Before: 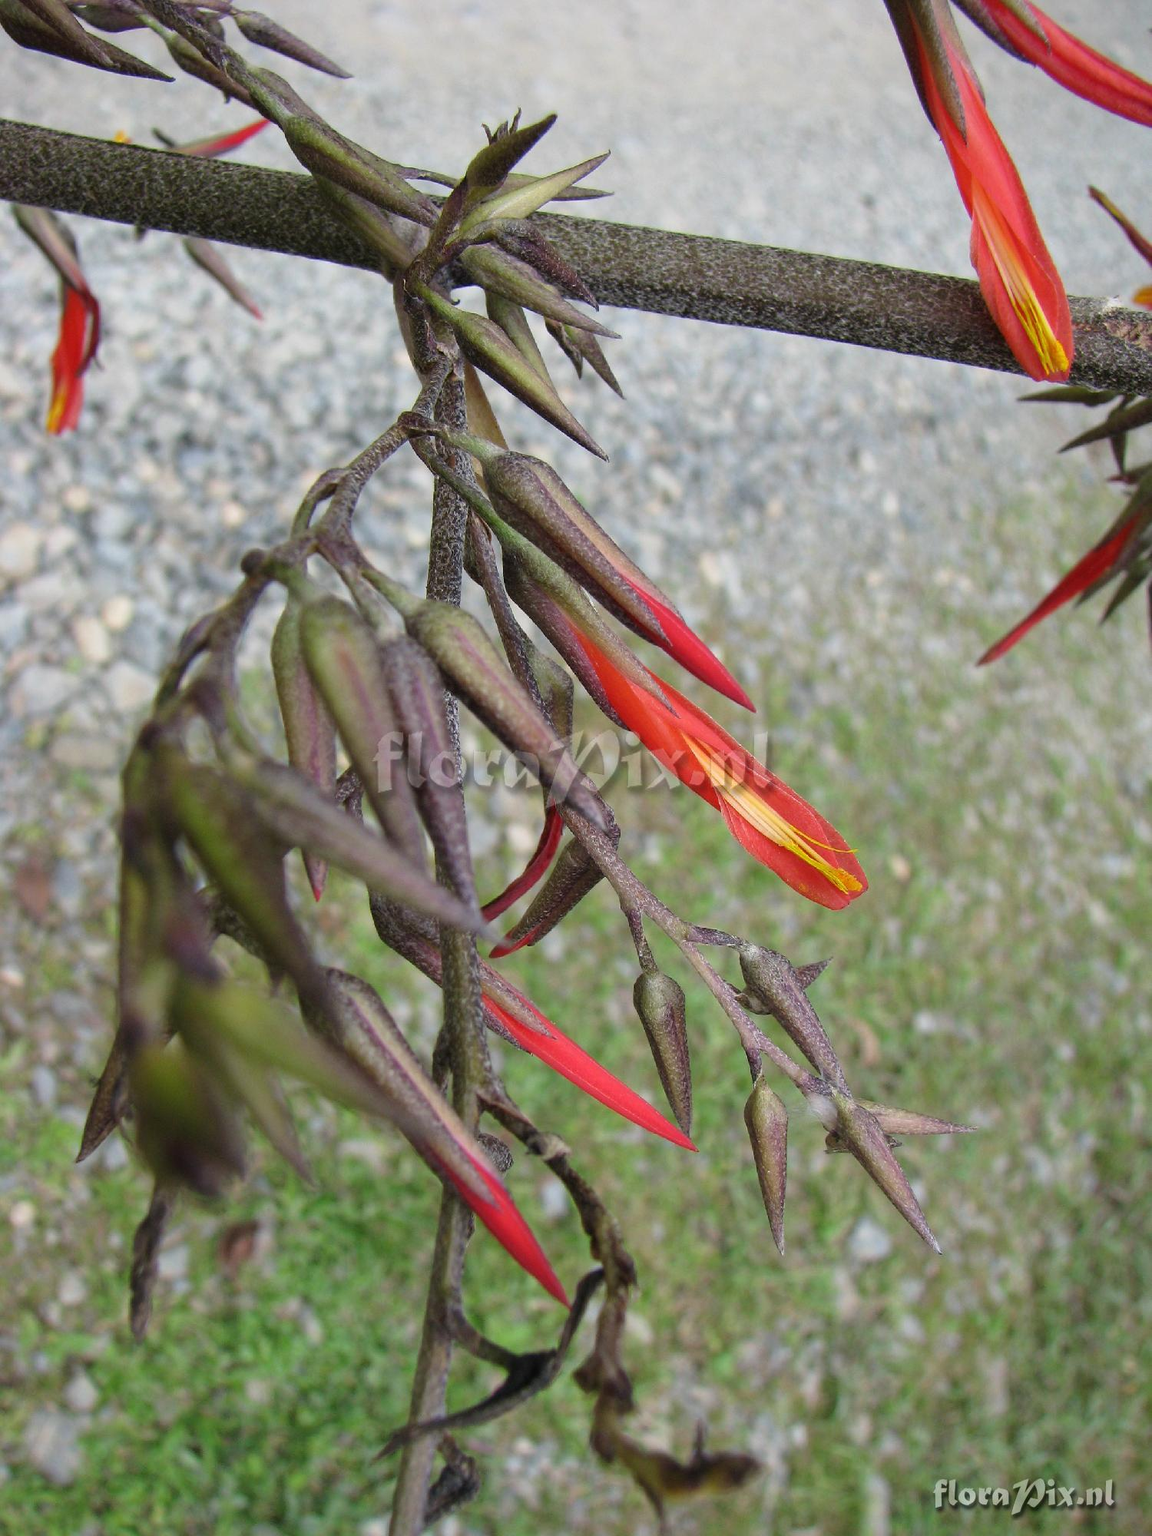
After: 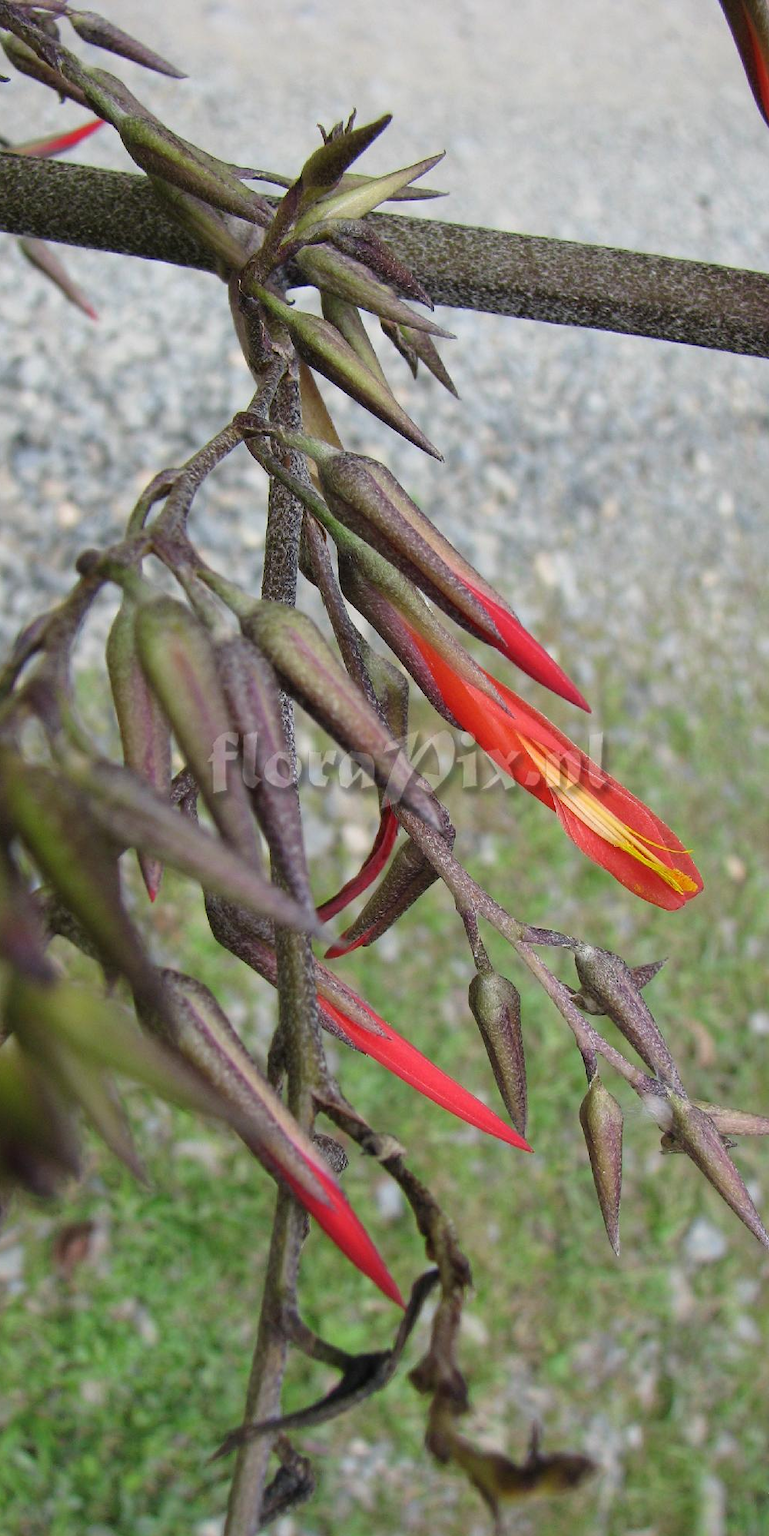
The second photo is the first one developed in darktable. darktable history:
crop and rotate: left 14.463%, right 18.738%
